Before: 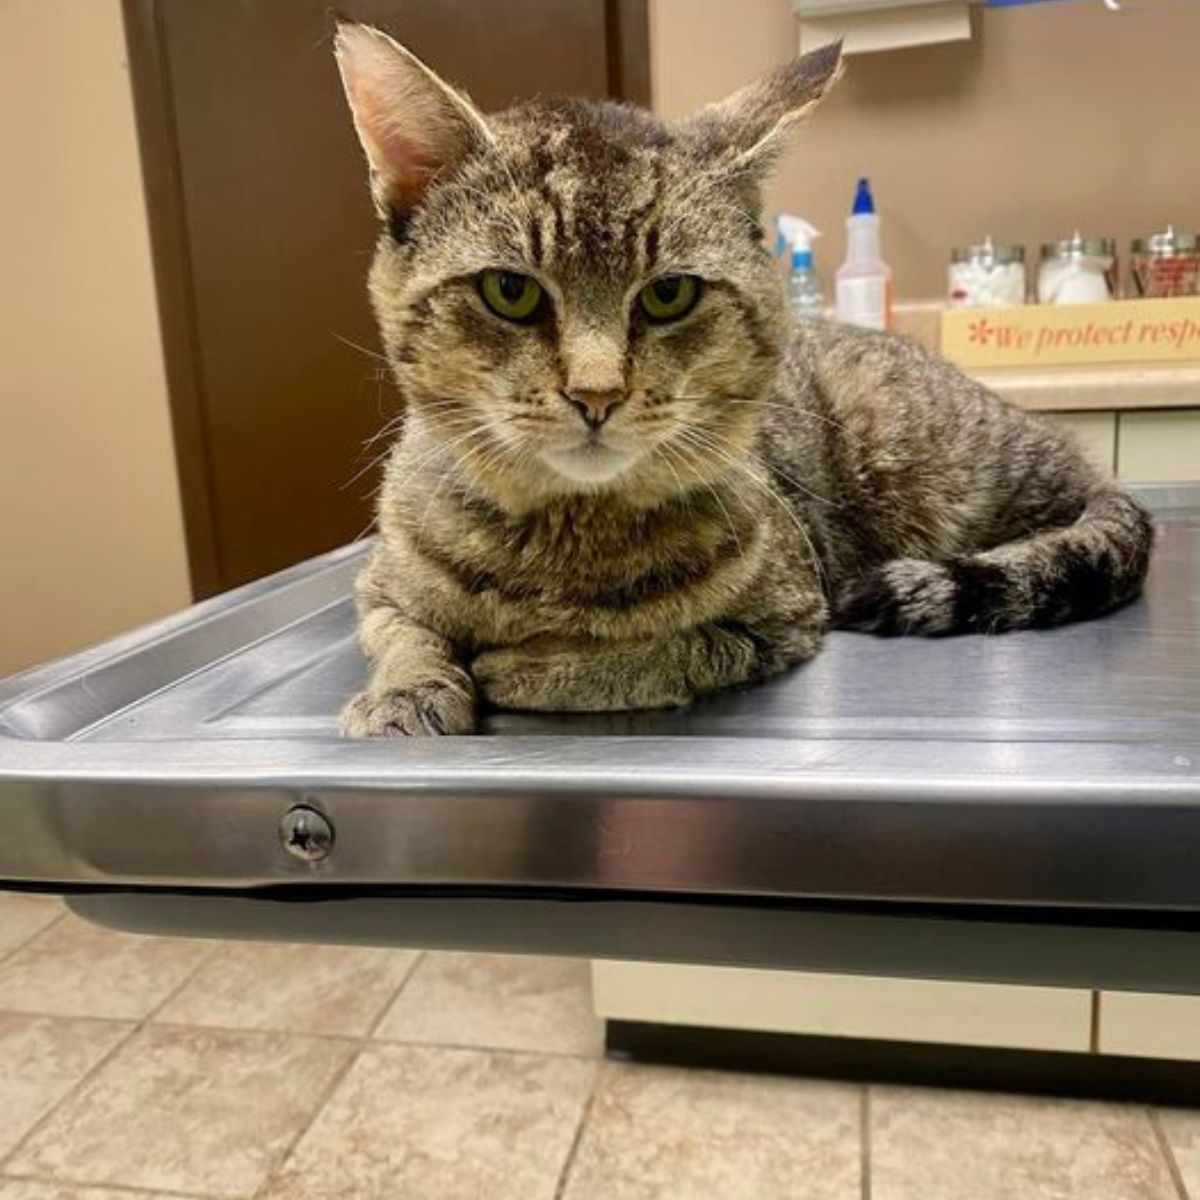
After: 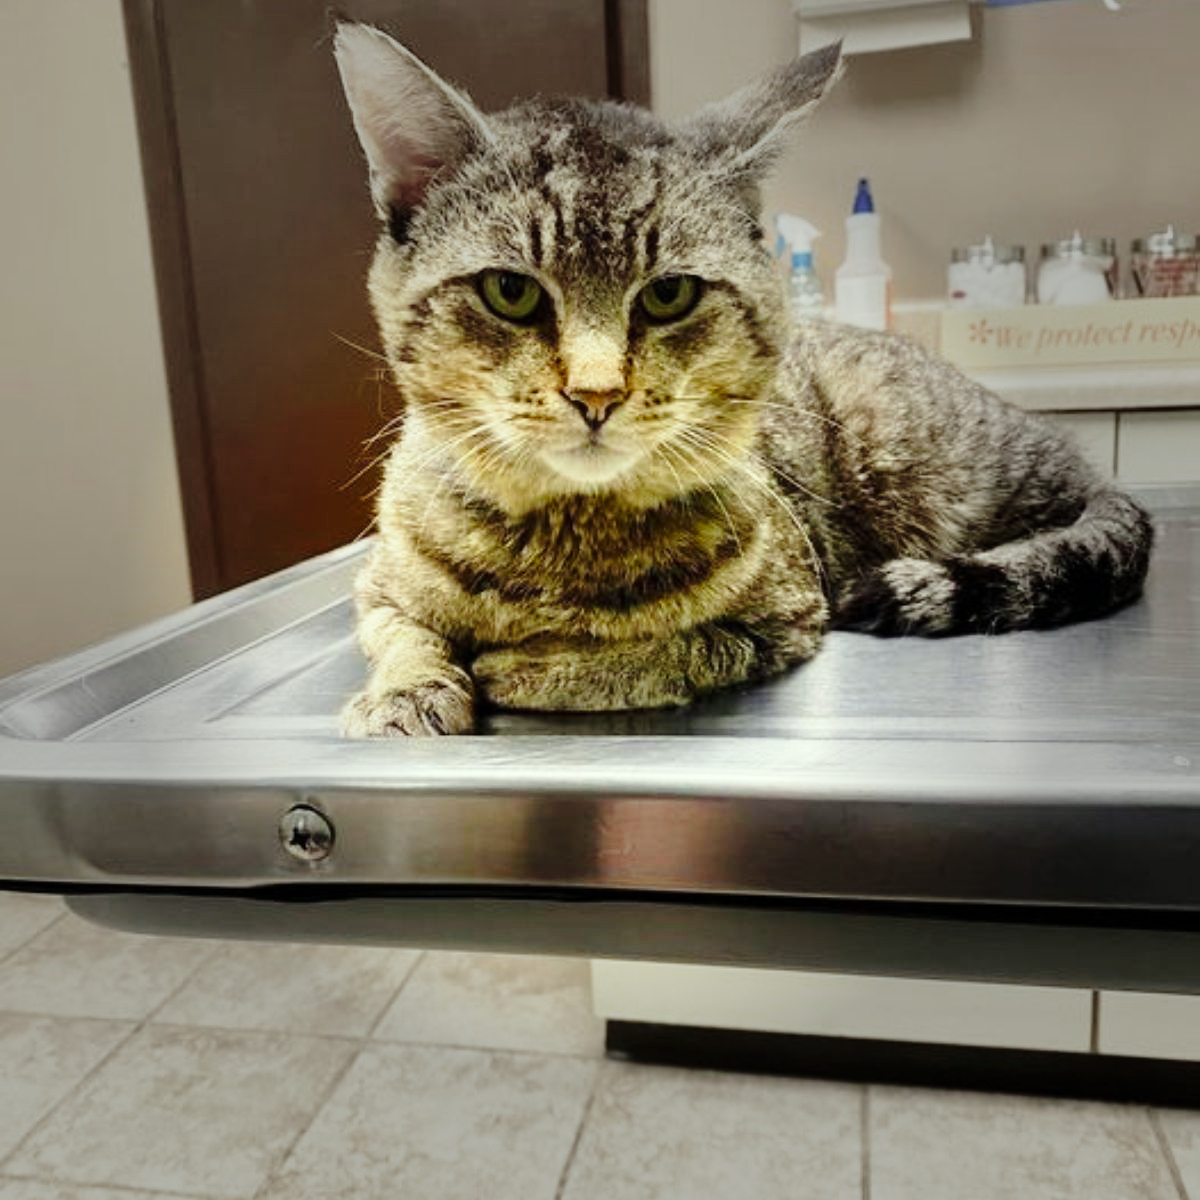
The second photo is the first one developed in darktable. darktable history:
color correction: highlights a* -4.73, highlights b* 5.06, saturation 0.97
base curve: curves: ch0 [(0, 0) (0.028, 0.03) (0.121, 0.232) (0.46, 0.748) (0.859, 0.968) (1, 1)], preserve colors none
vignetting: fall-off start 40%, fall-off radius 40%
